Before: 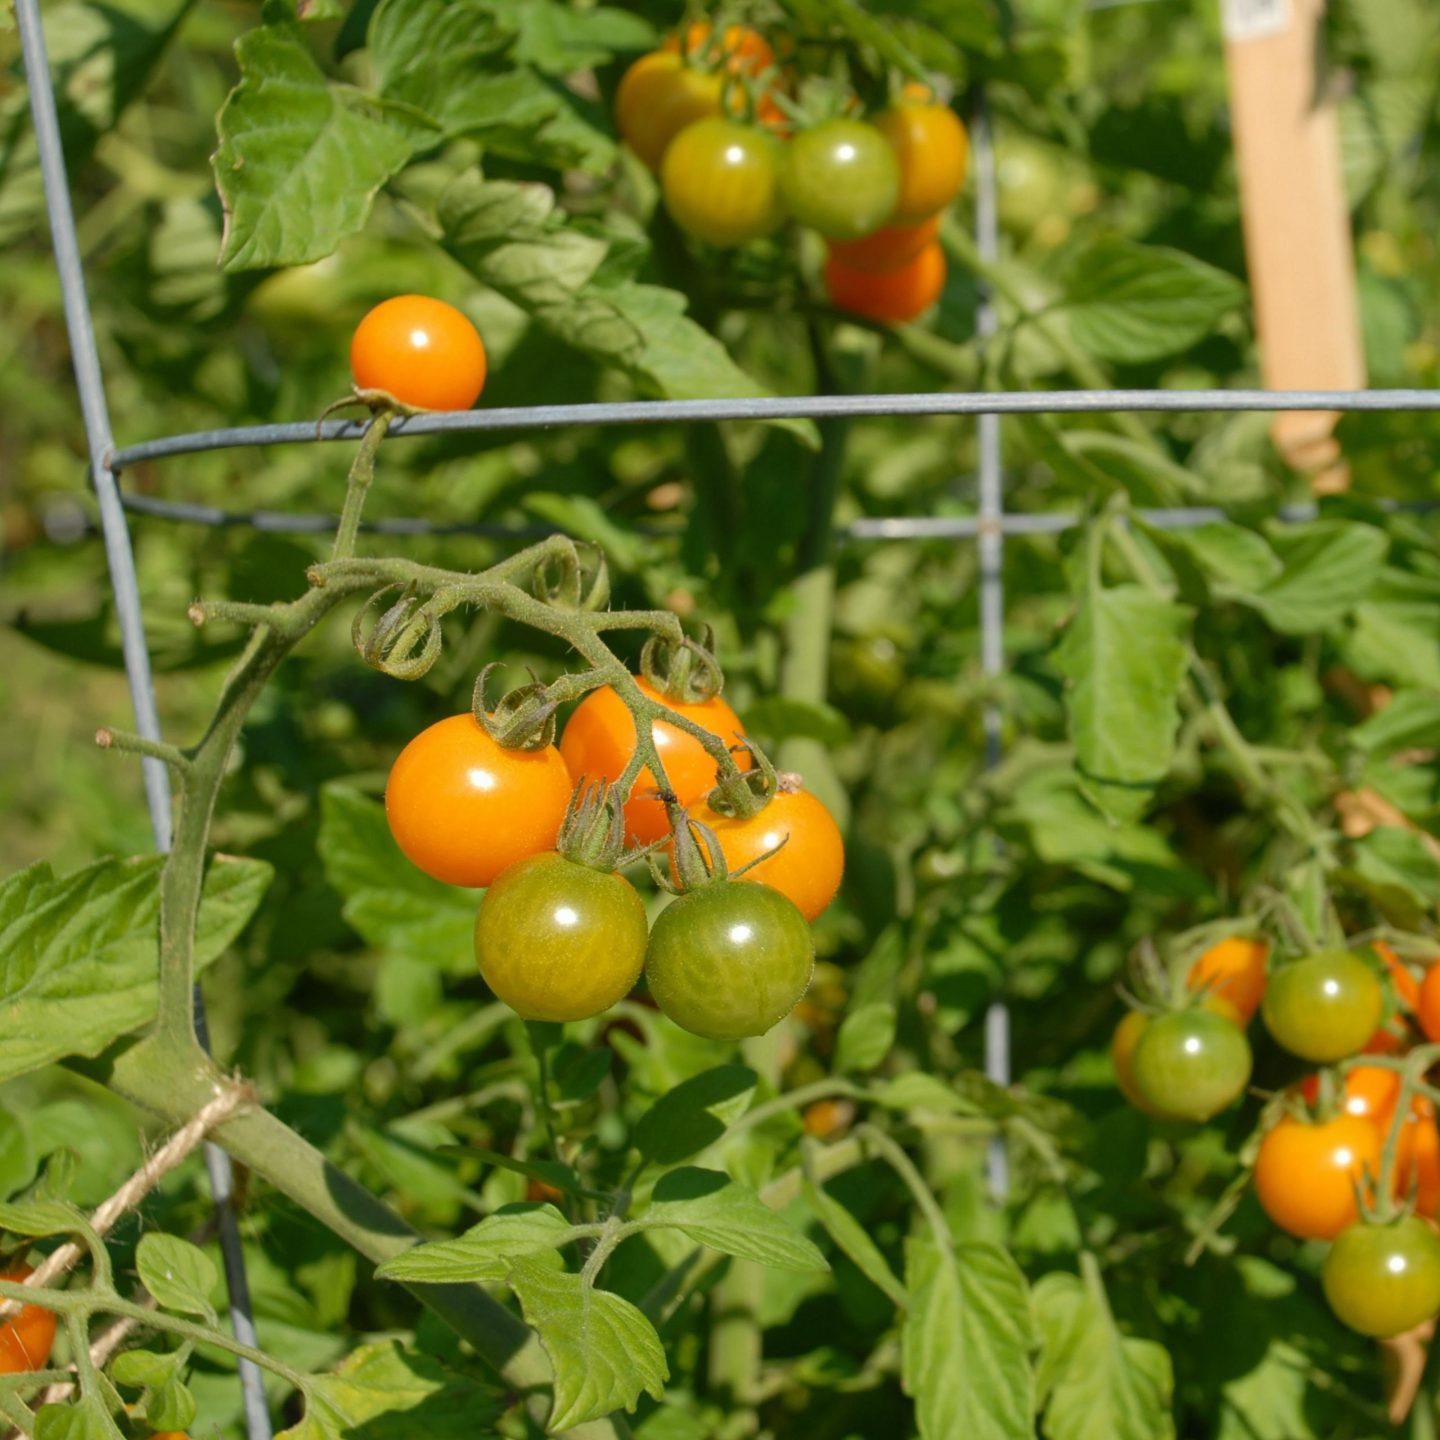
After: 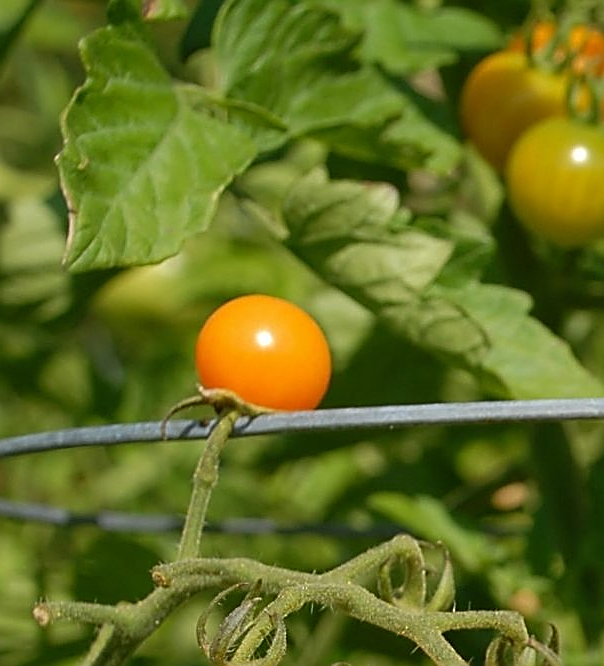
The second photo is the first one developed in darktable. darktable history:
sharpen: radius 1.685, amount 1.294
crop and rotate: left 10.817%, top 0.062%, right 47.194%, bottom 53.626%
